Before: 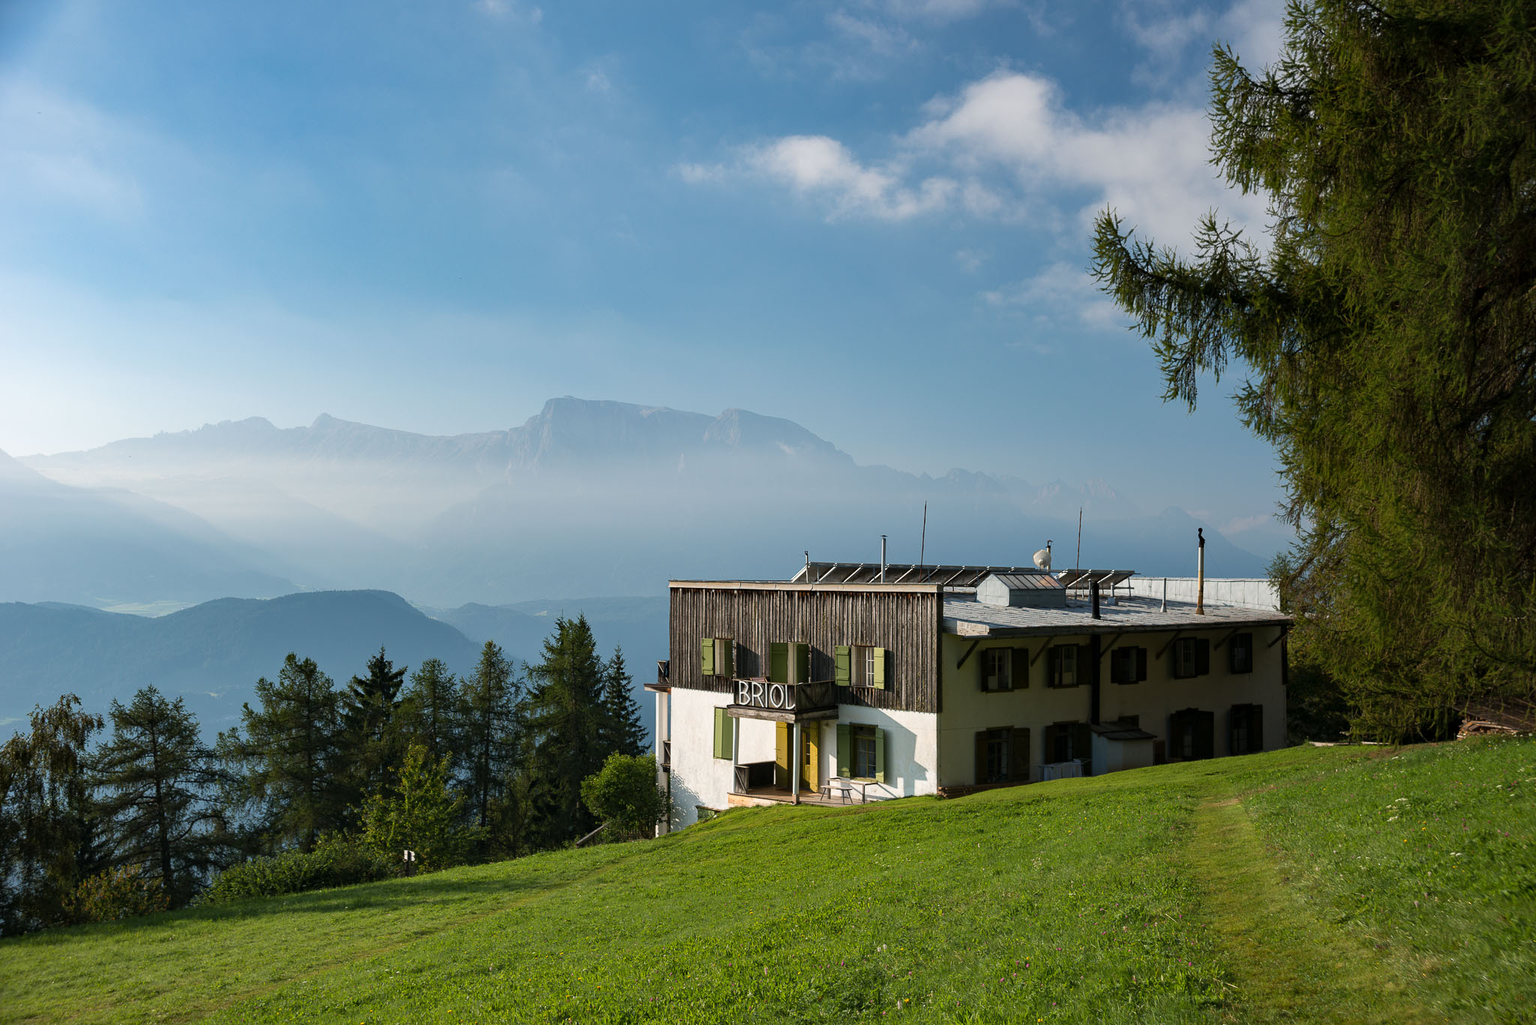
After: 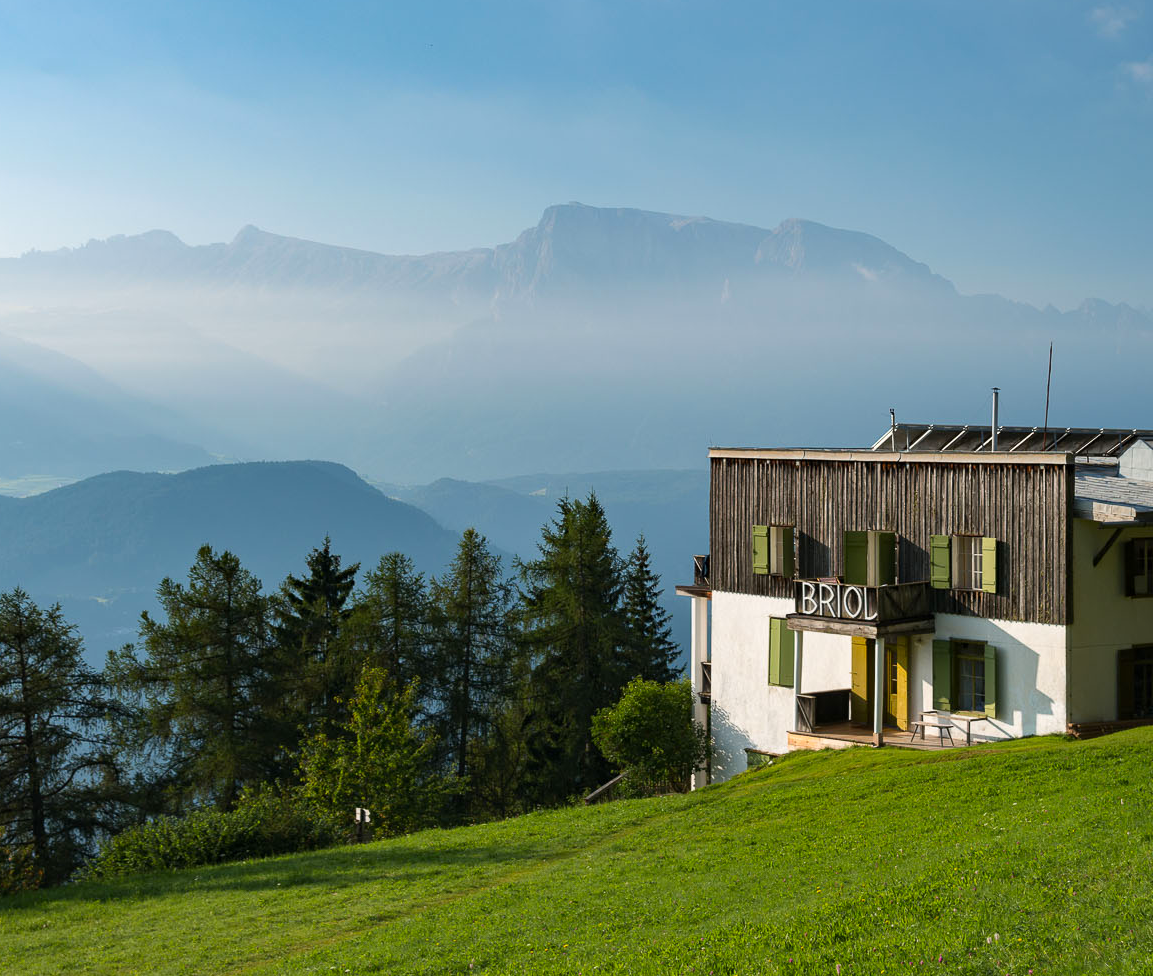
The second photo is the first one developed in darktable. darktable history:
crop: left 8.966%, top 23.852%, right 34.699%, bottom 4.703%
contrast brightness saturation: saturation 0.13
